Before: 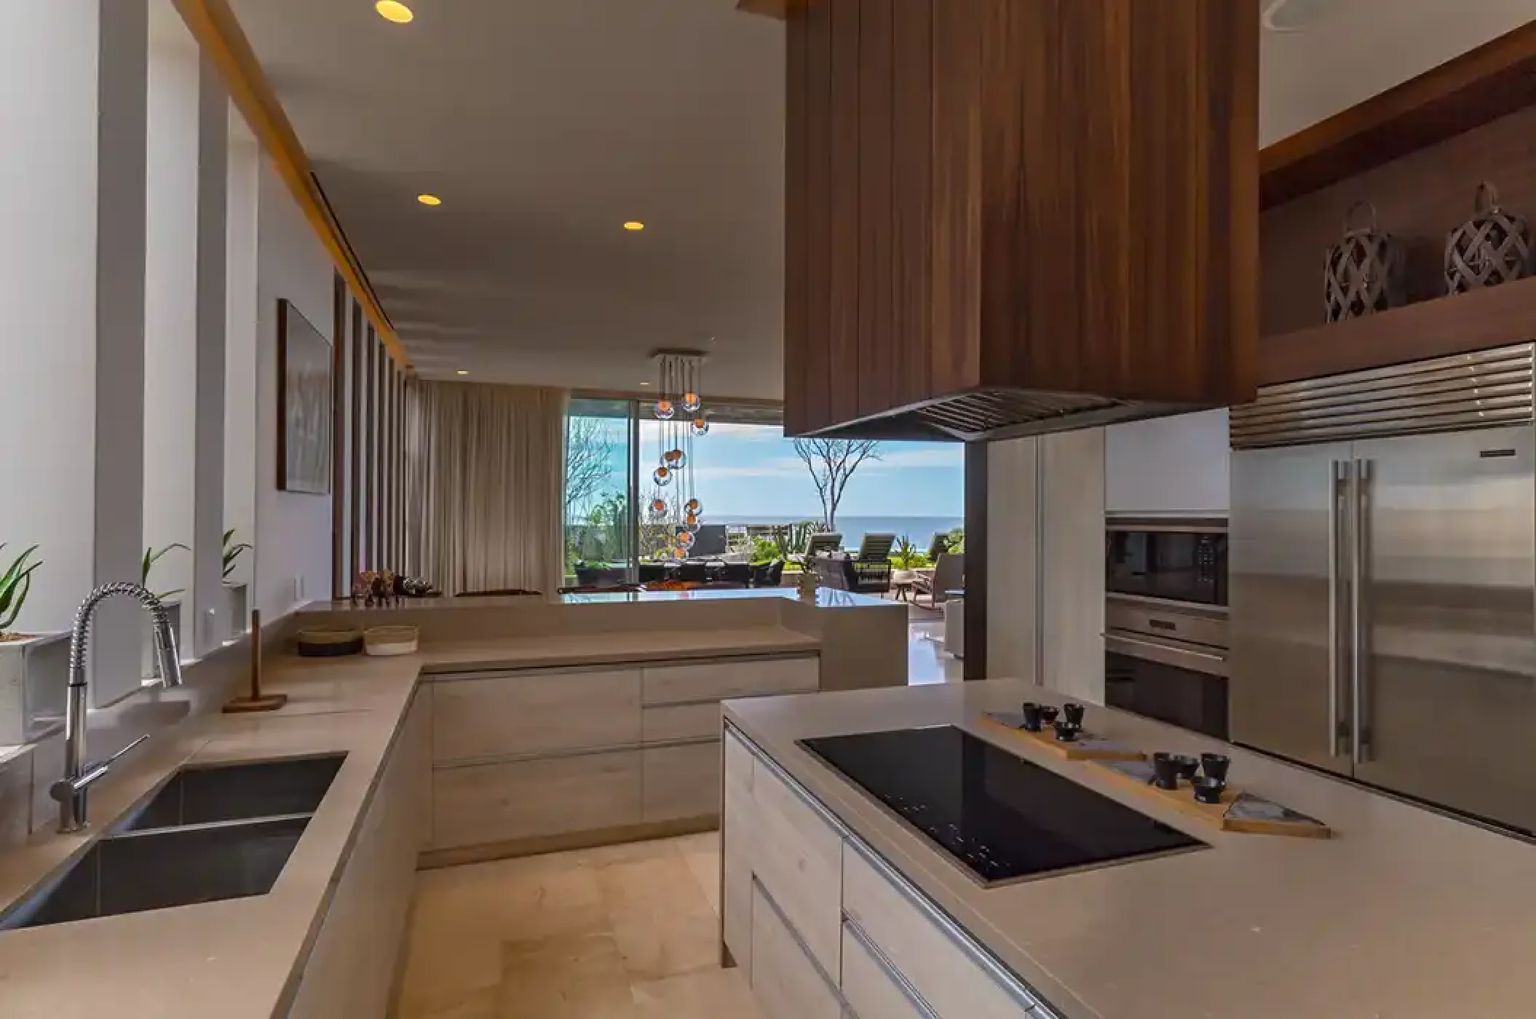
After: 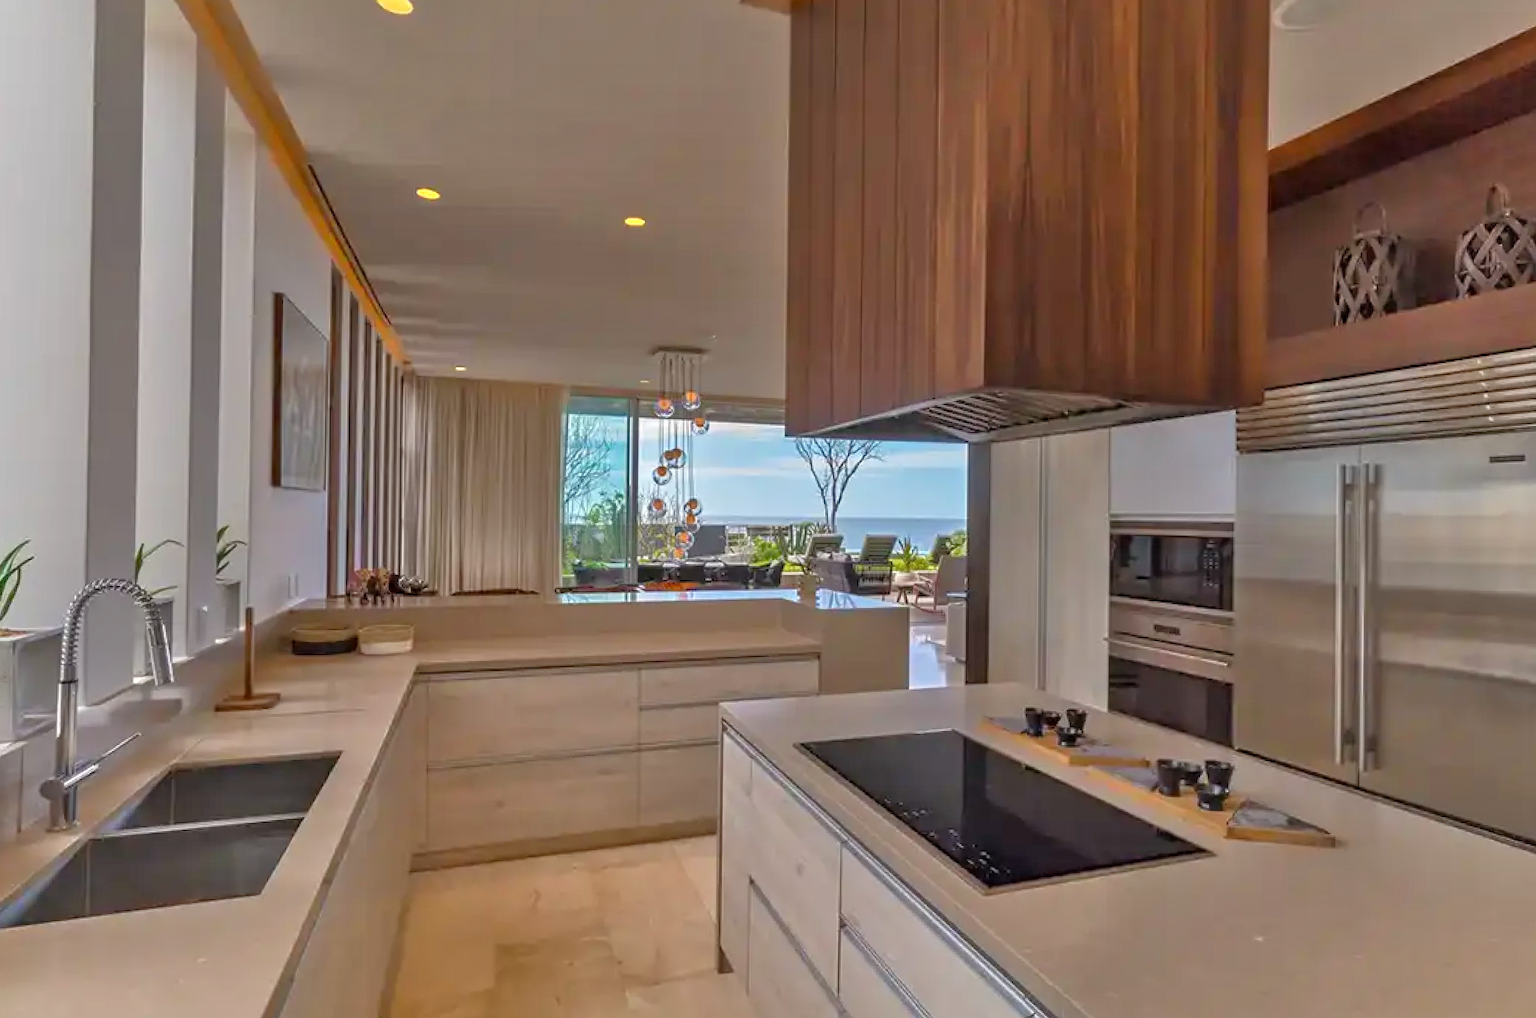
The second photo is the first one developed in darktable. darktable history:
crop and rotate: angle -0.45°
tone equalizer: -7 EV 0.151 EV, -6 EV 0.638 EV, -5 EV 1.15 EV, -4 EV 1.37 EV, -3 EV 1.14 EV, -2 EV 0.6 EV, -1 EV 0.147 EV
